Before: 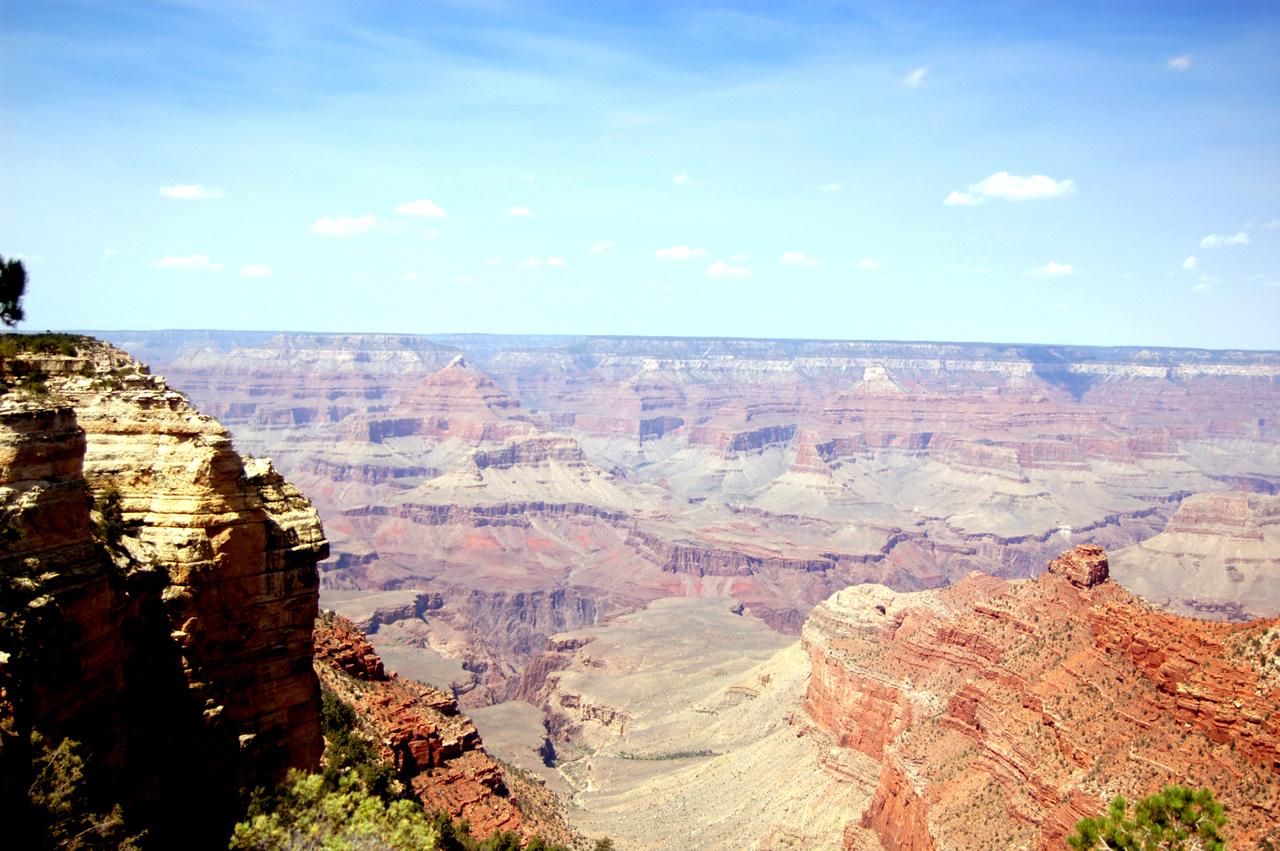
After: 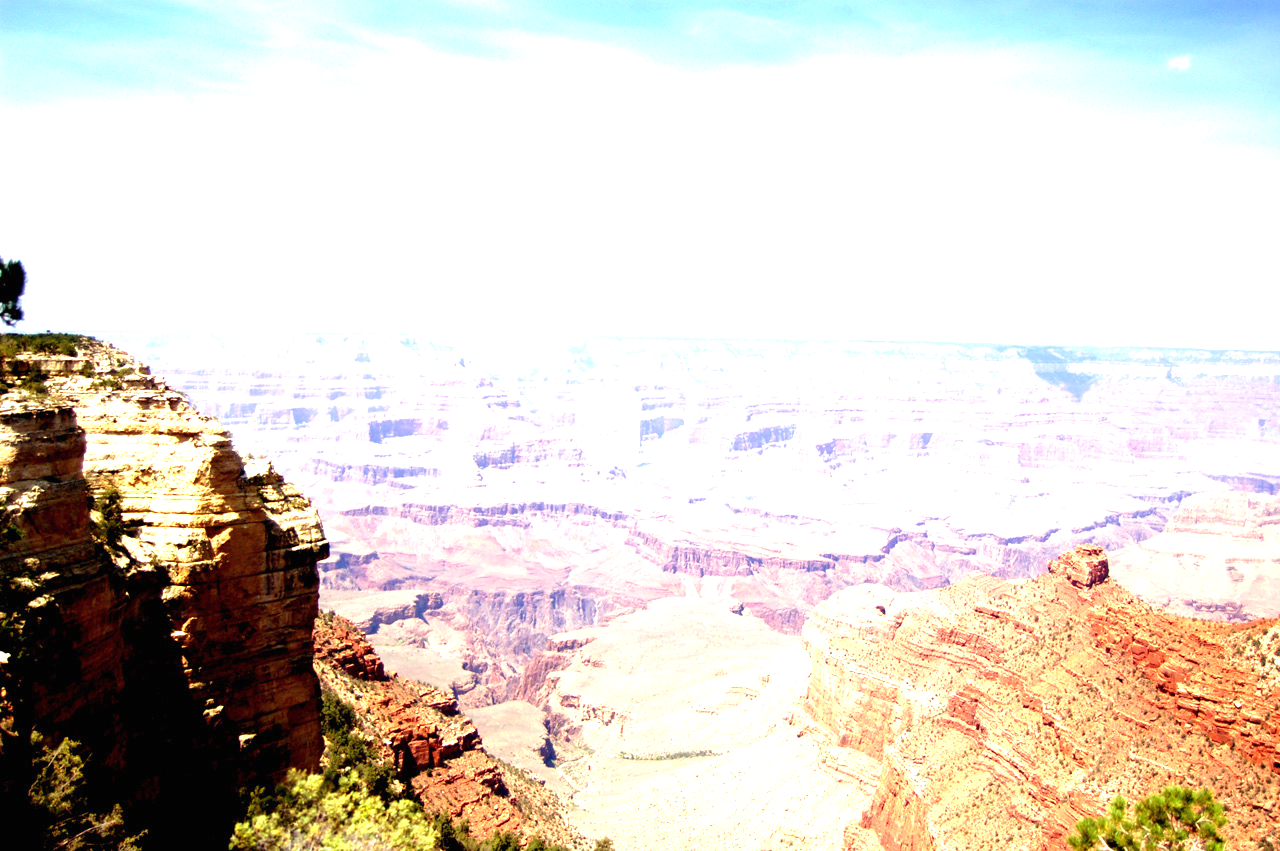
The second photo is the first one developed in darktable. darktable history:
velvia: on, module defaults
exposure: black level correction 0, exposure 1.106 EV, compensate exposure bias true, compensate highlight preservation false
